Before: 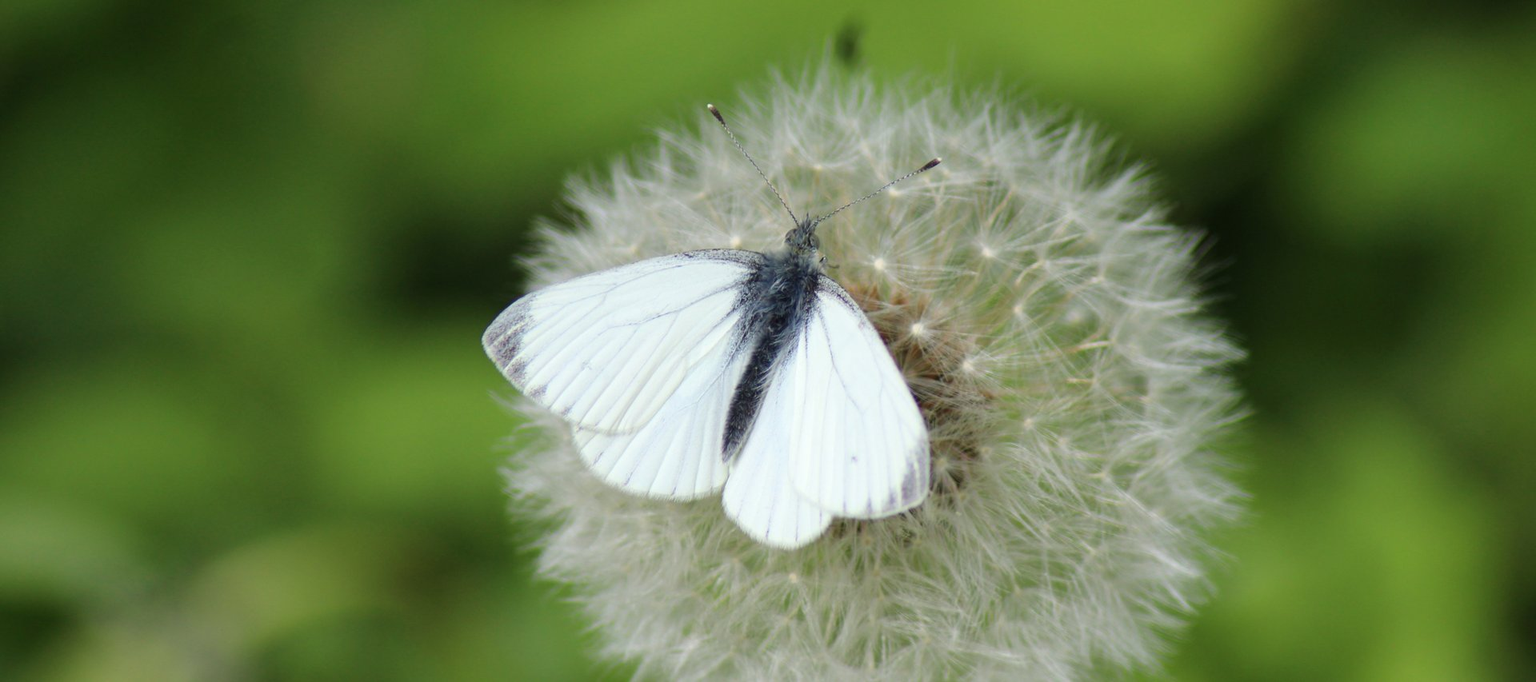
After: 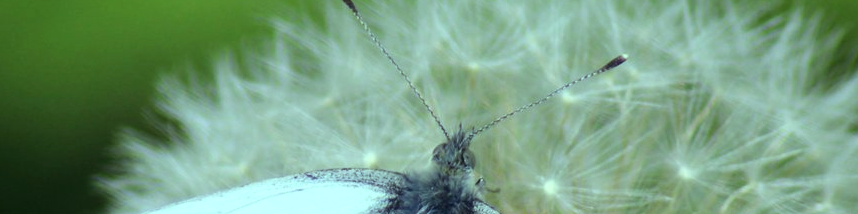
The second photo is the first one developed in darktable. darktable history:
crop: left 28.64%, top 16.832%, right 26.637%, bottom 58.055%
color balance: mode lift, gamma, gain (sRGB), lift [0.997, 0.979, 1.021, 1.011], gamma [1, 1.084, 0.916, 0.998], gain [1, 0.87, 1.13, 1.101], contrast 4.55%, contrast fulcrum 38.24%, output saturation 104.09%
exposure: black level correction 0.001, compensate highlight preservation false
